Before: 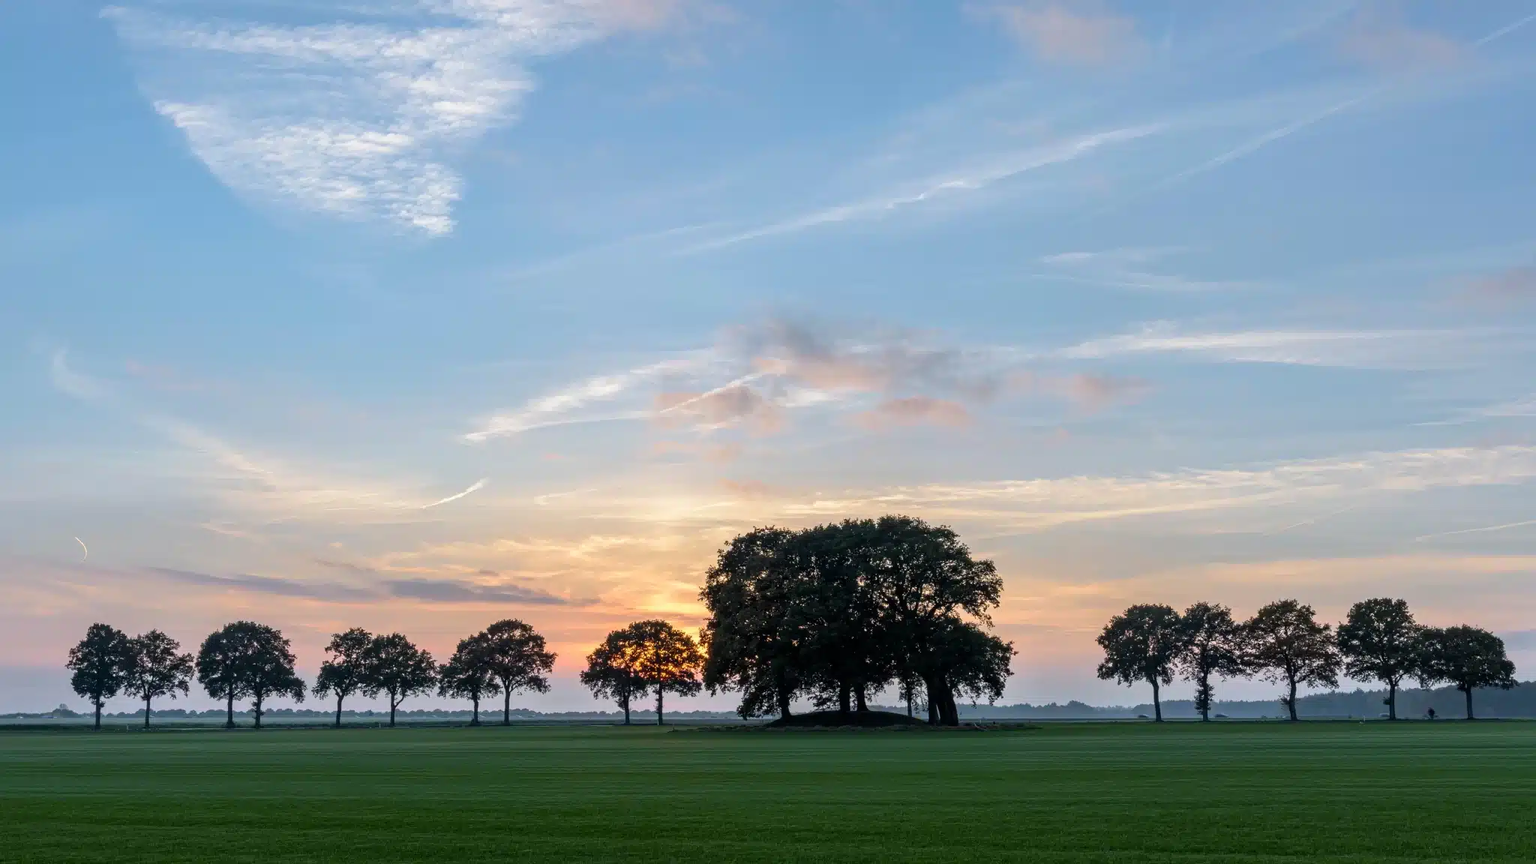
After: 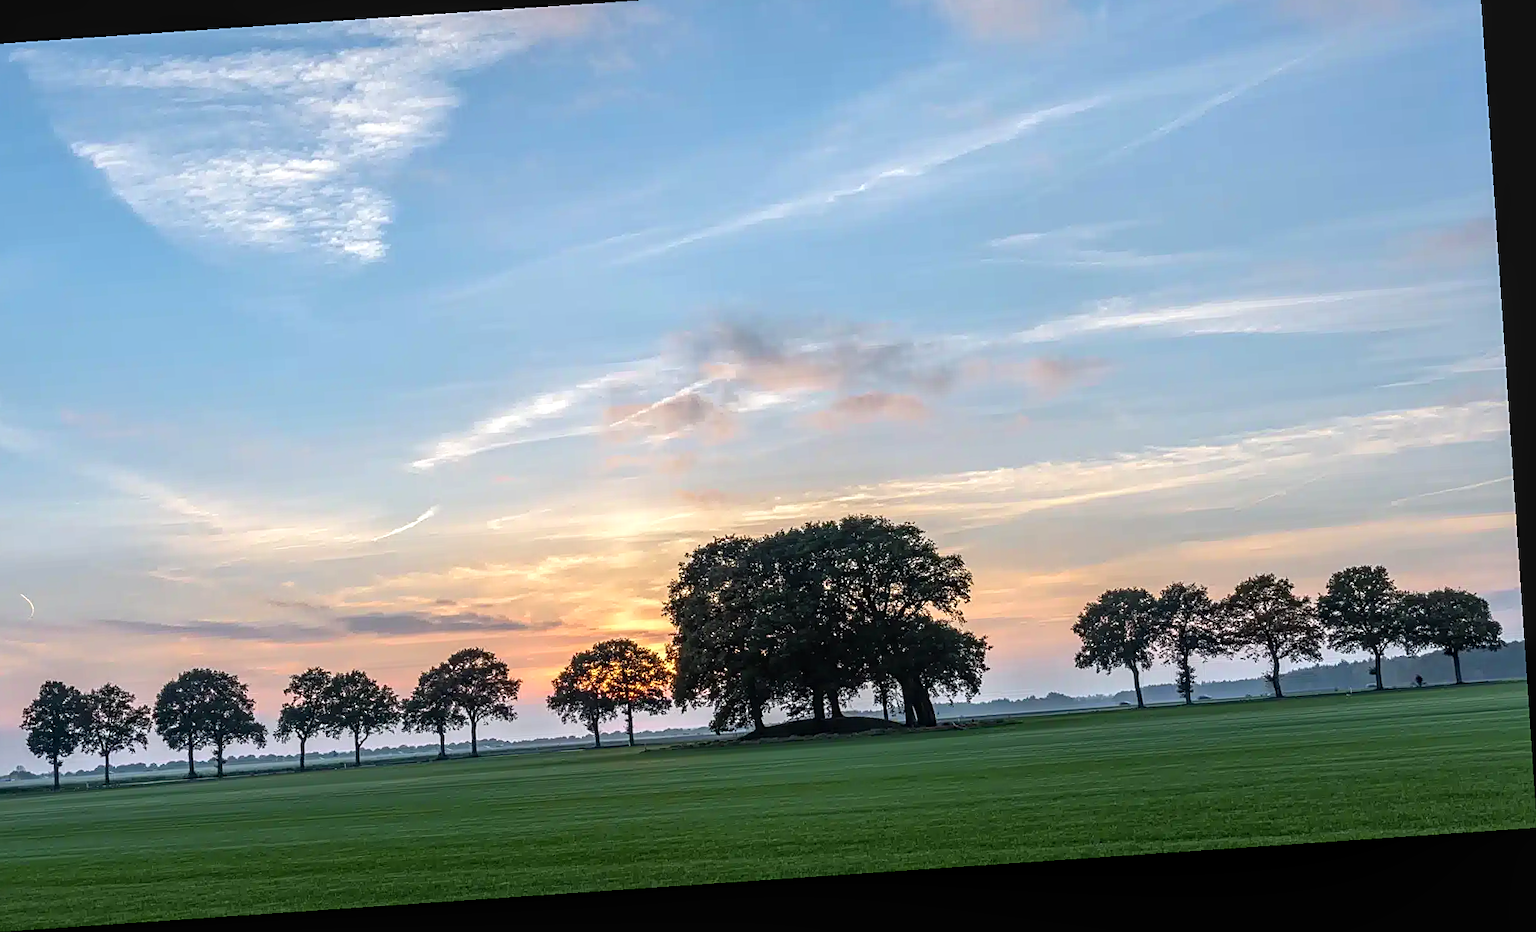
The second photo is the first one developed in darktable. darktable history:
sharpen: on, module defaults
exposure: exposure 0.289 EV, compensate highlight preservation false
local contrast: on, module defaults
crop and rotate: angle 3.88°, left 5.737%, top 5.7%
